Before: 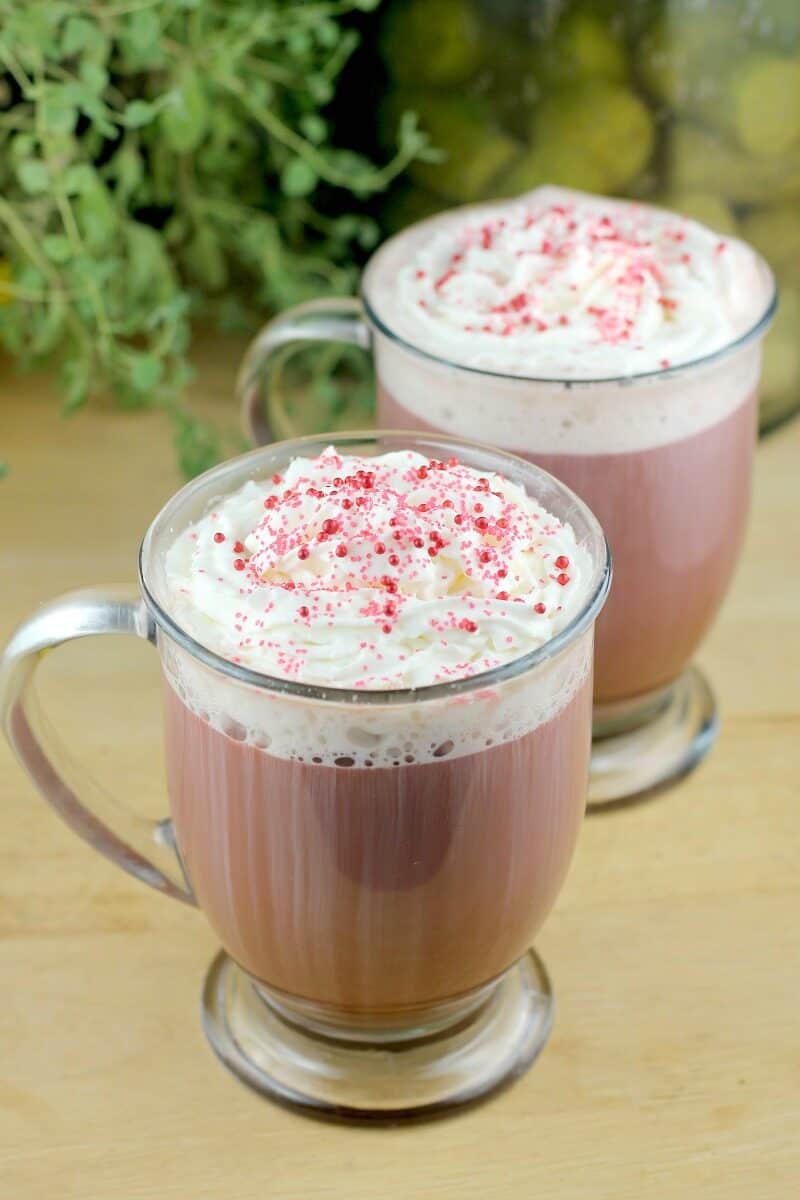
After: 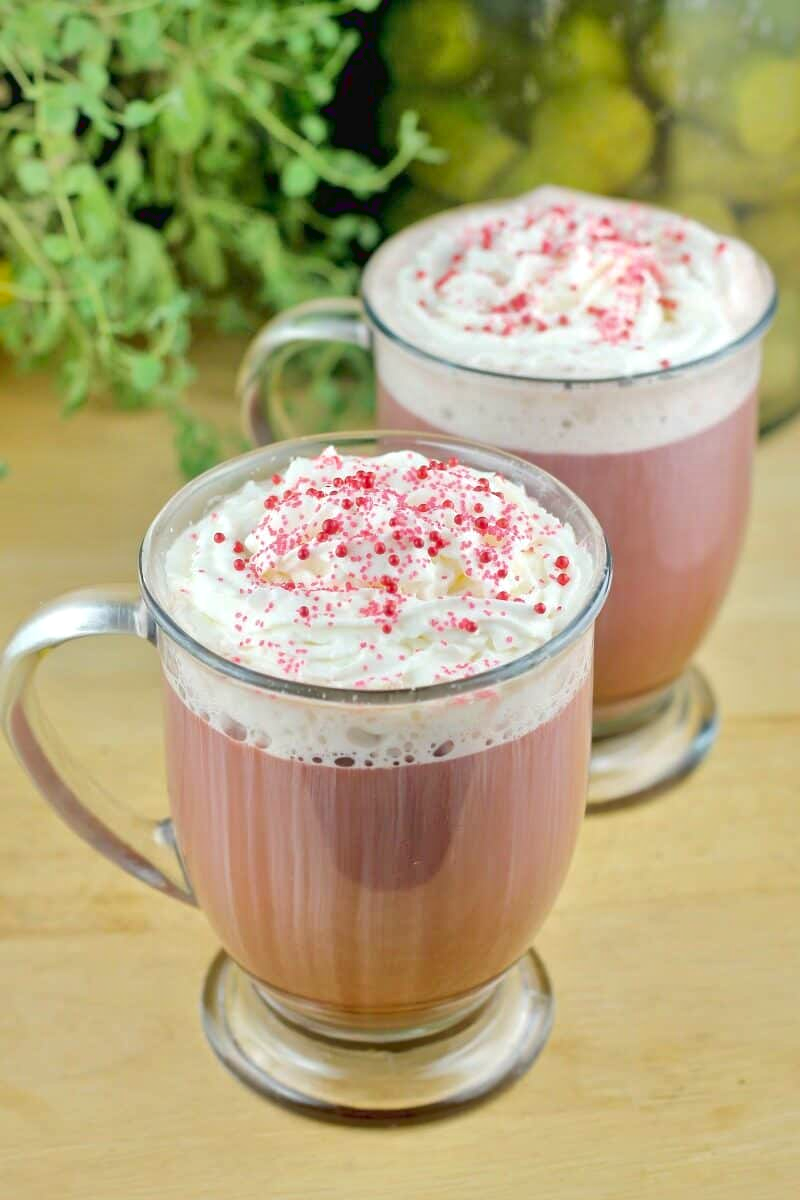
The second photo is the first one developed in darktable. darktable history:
tone curve: curves: ch0 [(0, 0.024) (0.049, 0.038) (0.176, 0.162) (0.33, 0.331) (0.432, 0.475) (0.601, 0.665) (0.843, 0.876) (1, 1)]; ch1 [(0, 0) (0.339, 0.358) (0.445, 0.439) (0.476, 0.47) (0.504, 0.504) (0.53, 0.511) (0.557, 0.558) (0.627, 0.635) (0.728, 0.746) (1, 1)]; ch2 [(0, 0) (0.327, 0.324) (0.417, 0.44) (0.46, 0.453) (0.502, 0.504) (0.526, 0.52) (0.54, 0.564) (0.606, 0.626) (0.76, 0.75) (1, 1)], color space Lab, linked channels, preserve colors none
shadows and highlights: on, module defaults
local contrast: mode bilateral grid, contrast 19, coarseness 51, detail 119%, midtone range 0.2
tone equalizer: -8 EV 0.97 EV, -7 EV 0.995 EV, -6 EV 1.01 EV, -5 EV 1.01 EV, -4 EV 1 EV, -3 EV 0.734 EV, -2 EV 0.489 EV, -1 EV 0.229 EV
